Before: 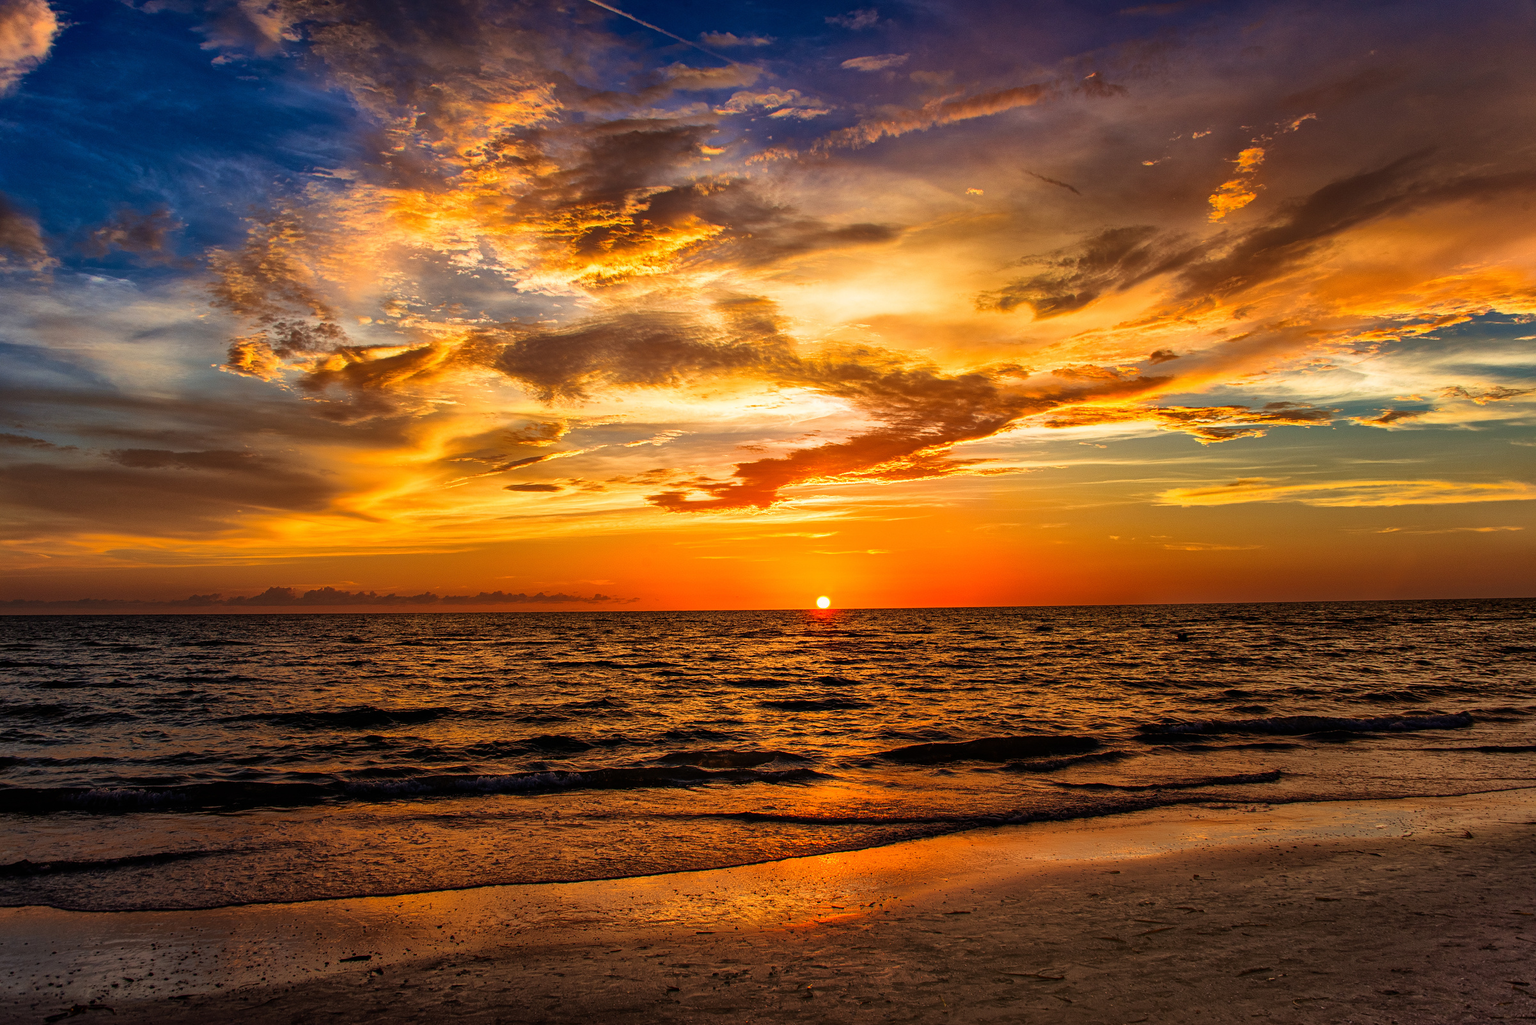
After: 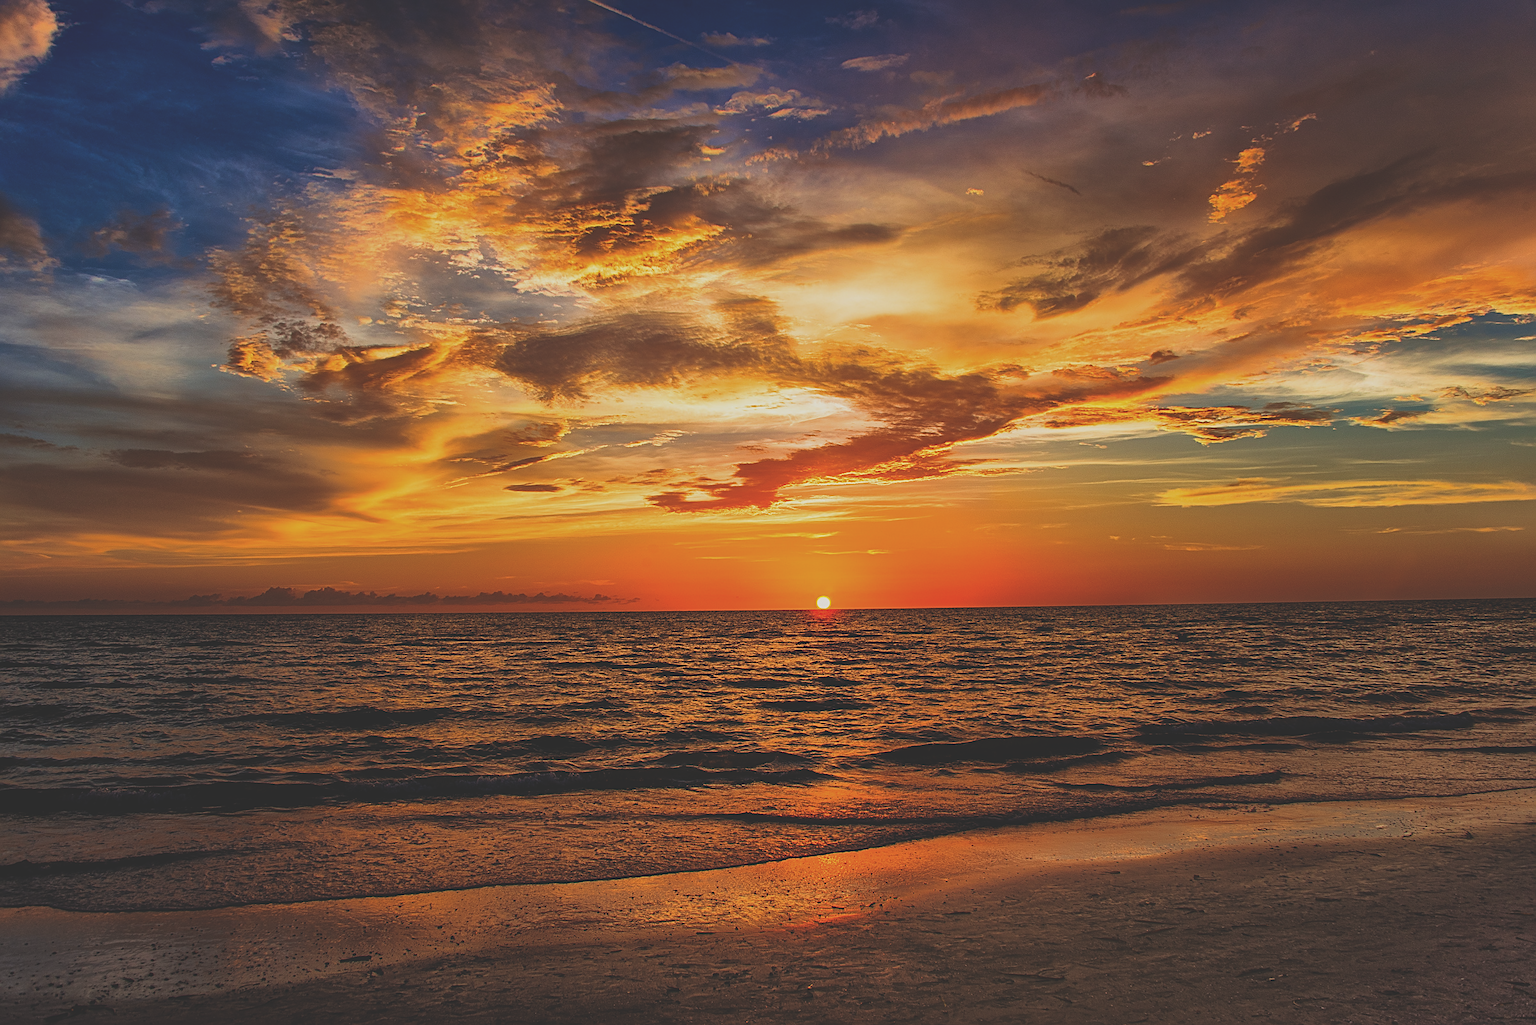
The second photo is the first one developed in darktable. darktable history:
exposure: black level correction -0.036, exposure -0.497 EV, compensate highlight preservation false
sharpen: on, module defaults
